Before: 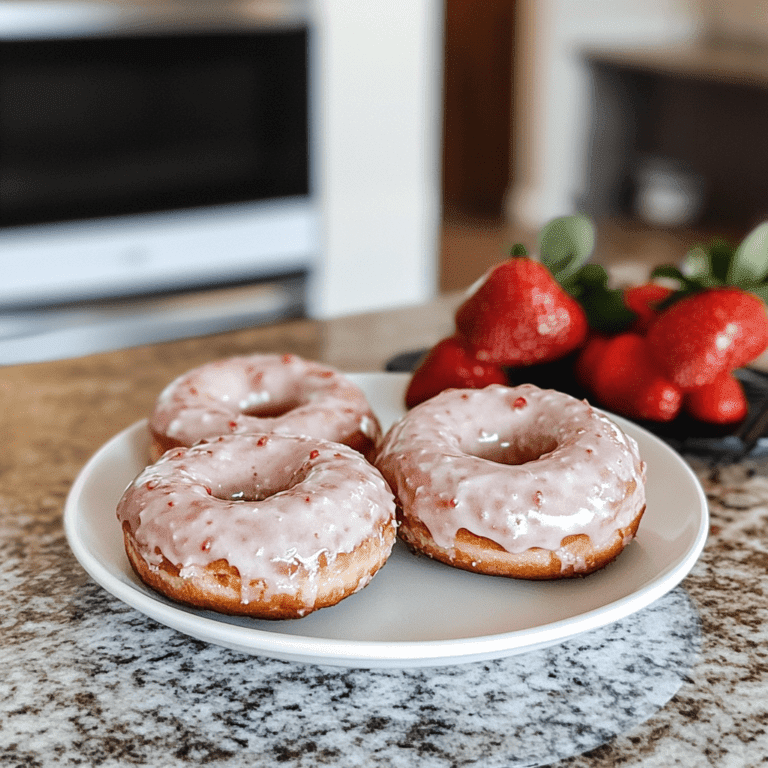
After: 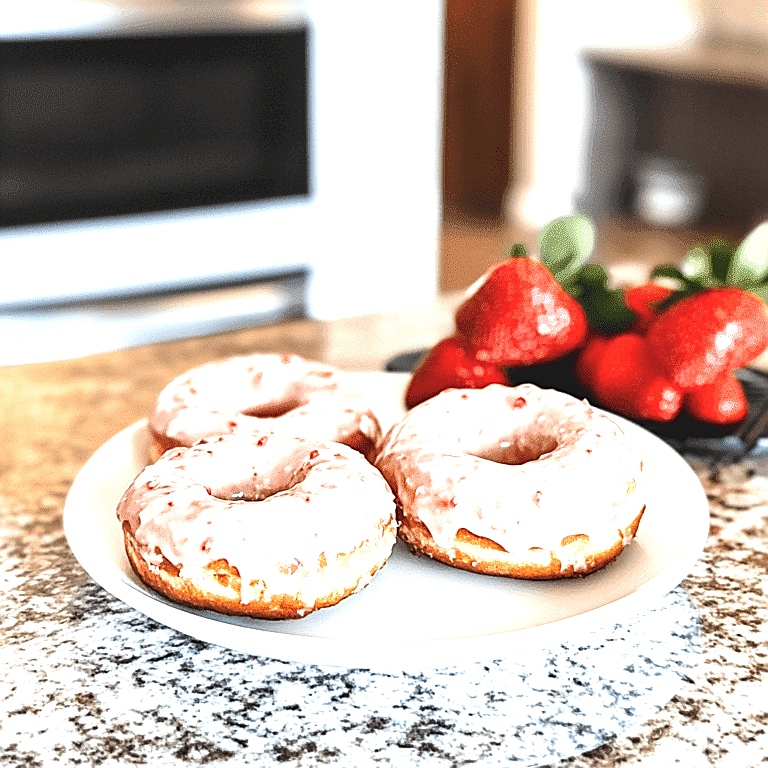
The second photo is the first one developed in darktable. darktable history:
sharpen: on, module defaults
exposure: black level correction 0, exposure 1.5 EV, compensate exposure bias true, compensate highlight preservation false
